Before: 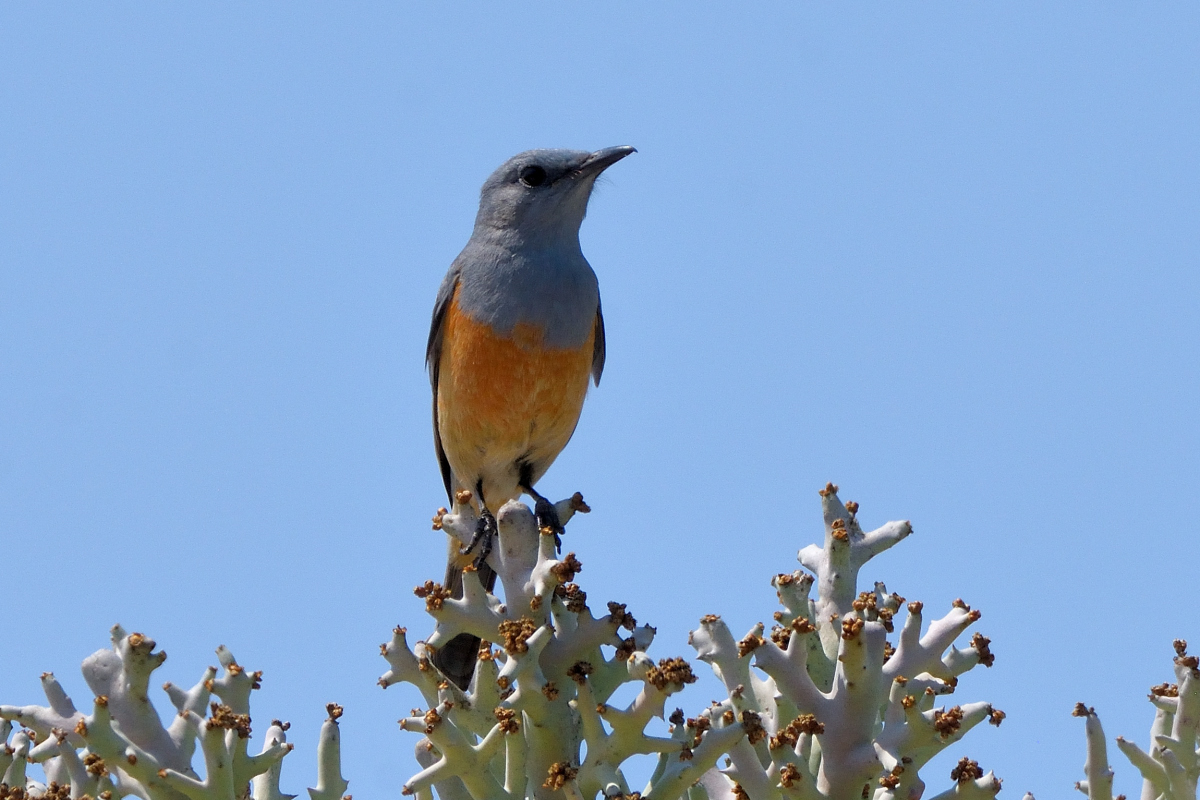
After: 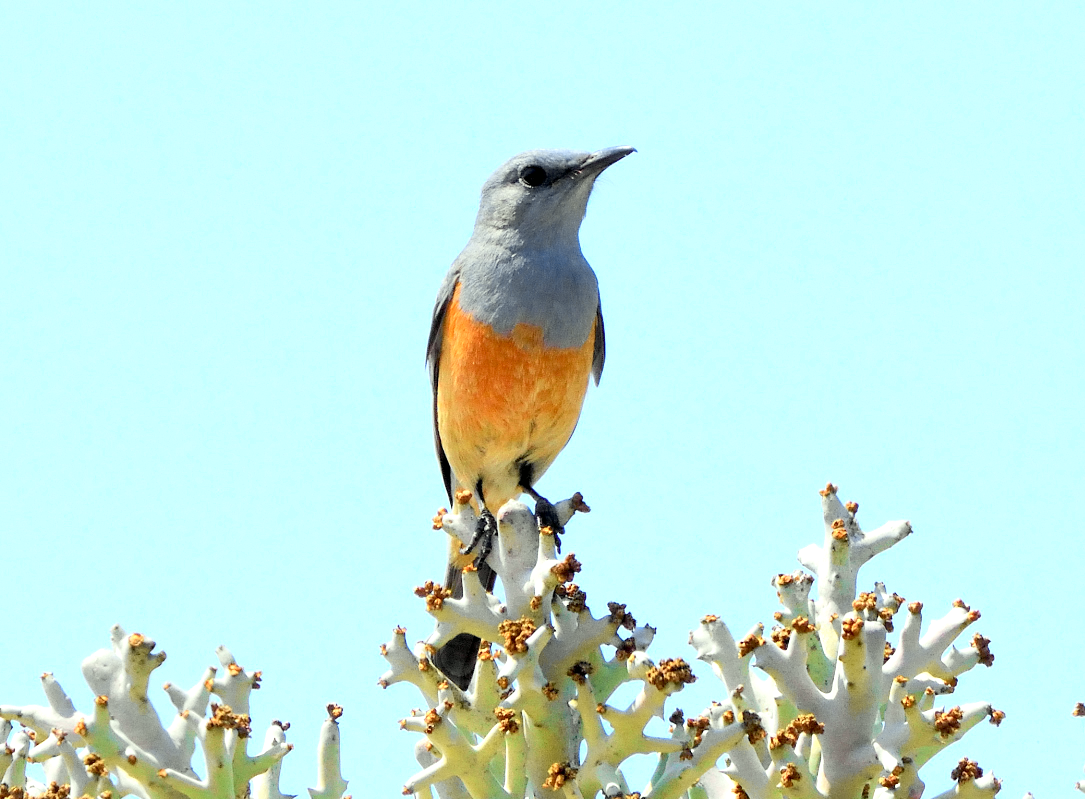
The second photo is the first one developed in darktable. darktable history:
crop: right 9.501%, bottom 0.027%
tone curve: curves: ch0 [(0, 0) (0.055, 0.057) (0.258, 0.307) (0.434, 0.543) (0.517, 0.657) (0.745, 0.874) (1, 1)]; ch1 [(0, 0) (0.346, 0.307) (0.418, 0.383) (0.46, 0.439) (0.482, 0.493) (0.502, 0.497) (0.517, 0.506) (0.55, 0.561) (0.588, 0.61) (0.646, 0.688) (1, 1)]; ch2 [(0, 0) (0.346, 0.34) (0.431, 0.45) (0.485, 0.499) (0.5, 0.503) (0.527, 0.508) (0.545, 0.562) (0.679, 0.706) (1, 1)], color space Lab, independent channels, preserve colors none
color correction: highlights a* -4.28, highlights b* 6.34
exposure: black level correction 0.001, exposure 1 EV, compensate exposure bias true, compensate highlight preservation false
